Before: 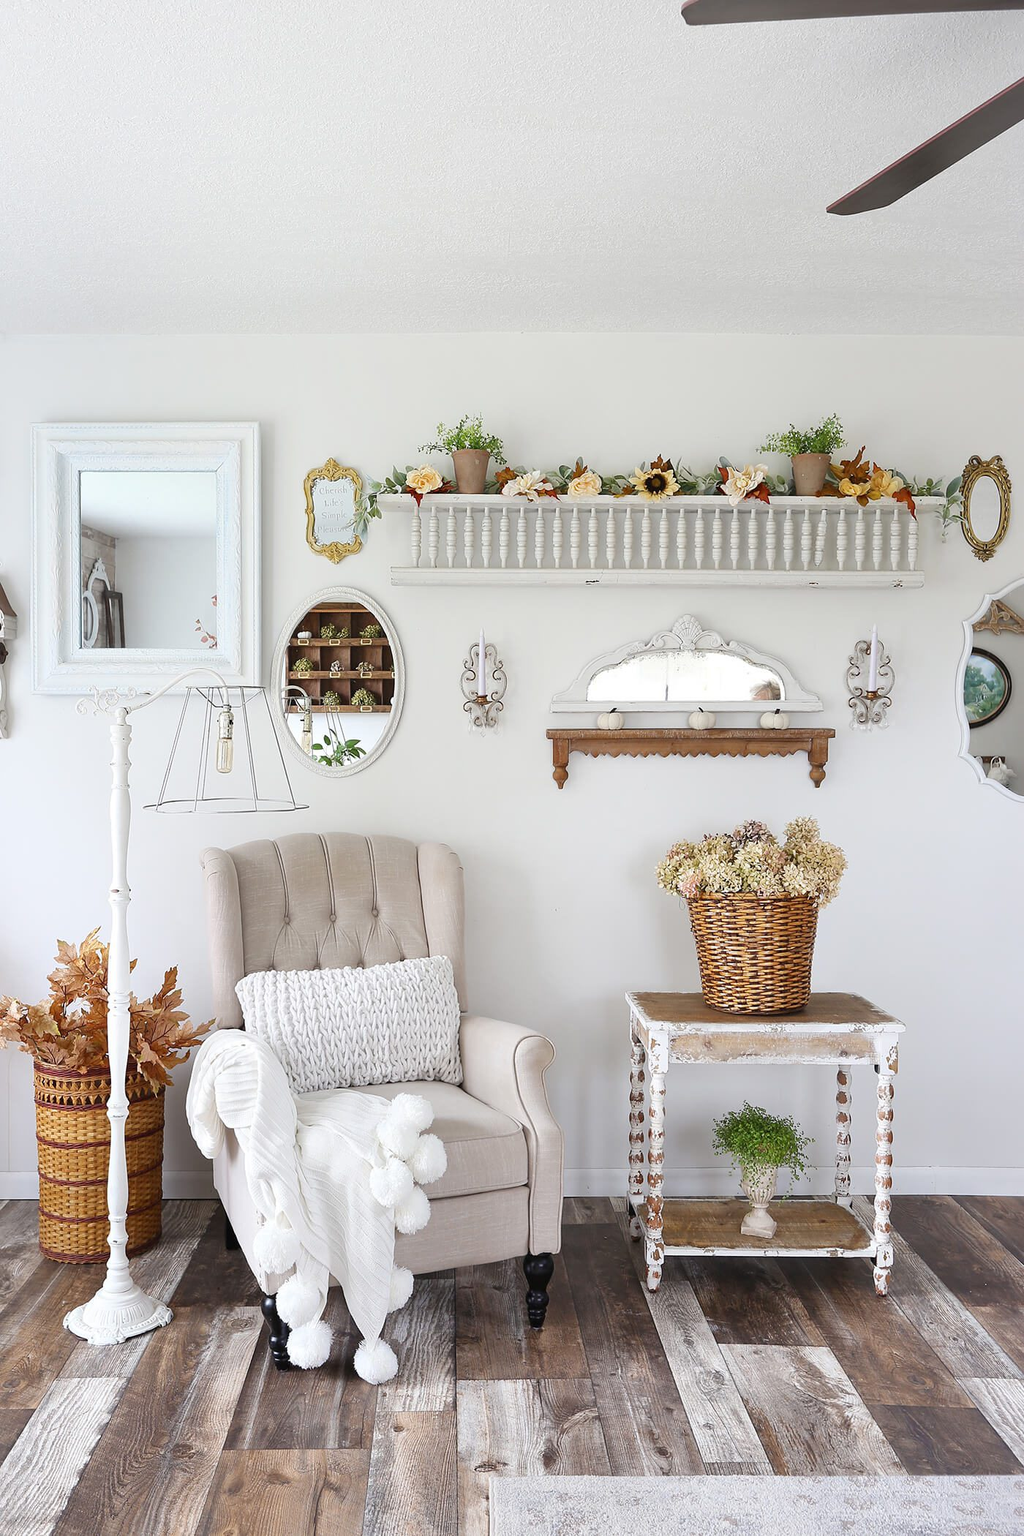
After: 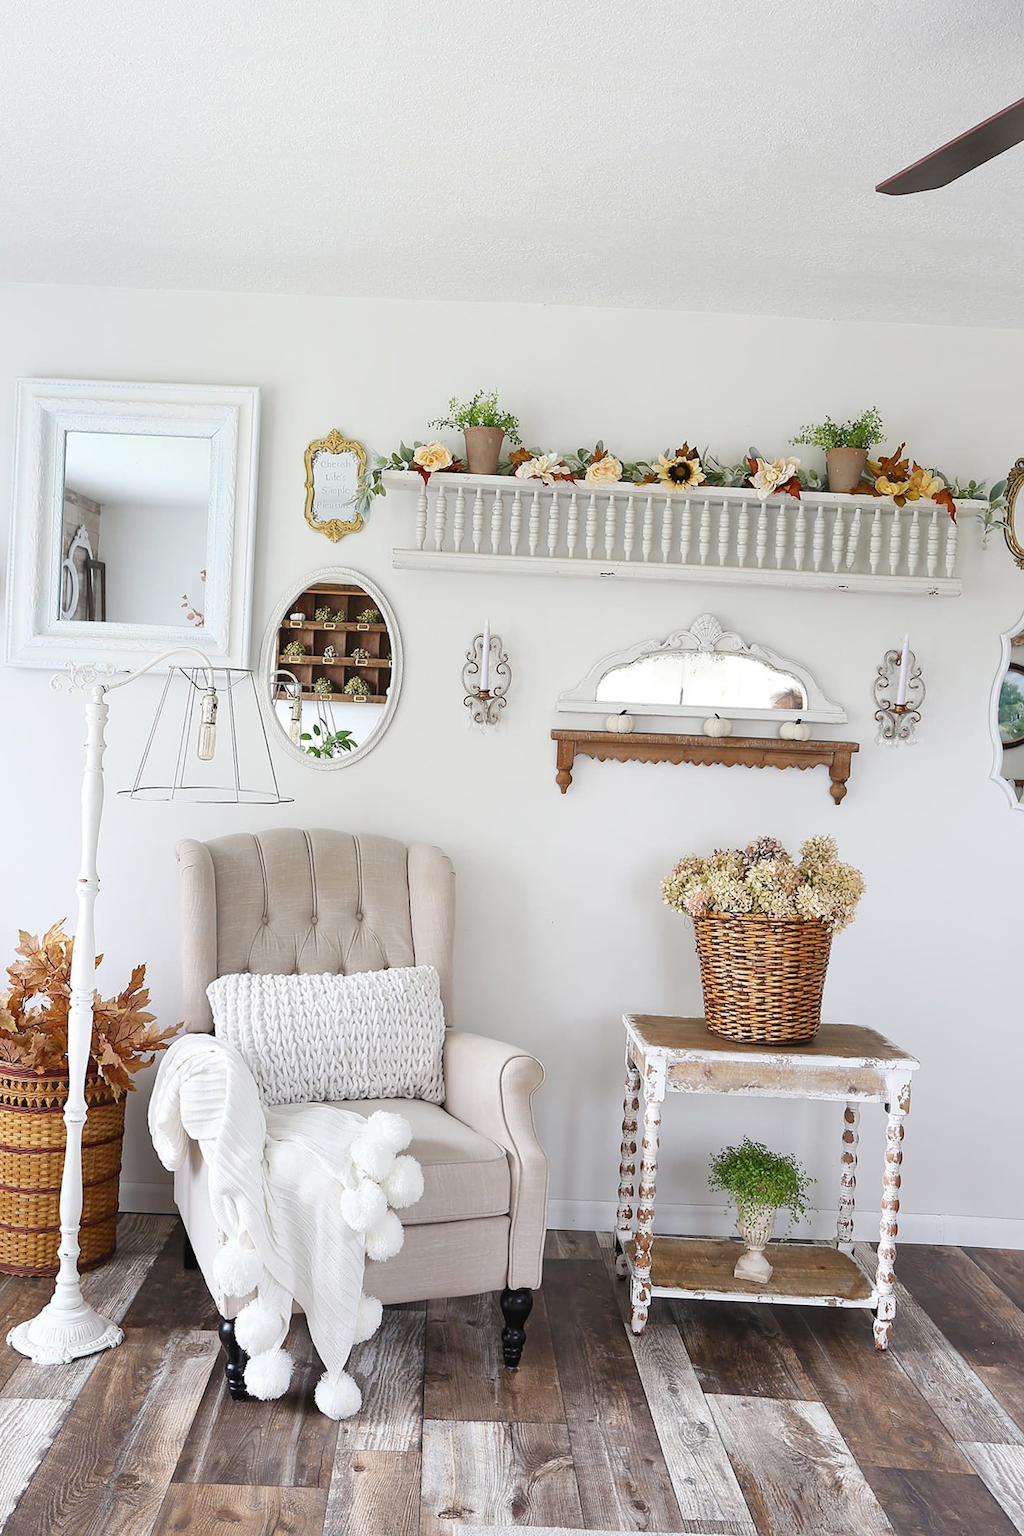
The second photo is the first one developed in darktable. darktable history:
crop and rotate: angle -2.63°
